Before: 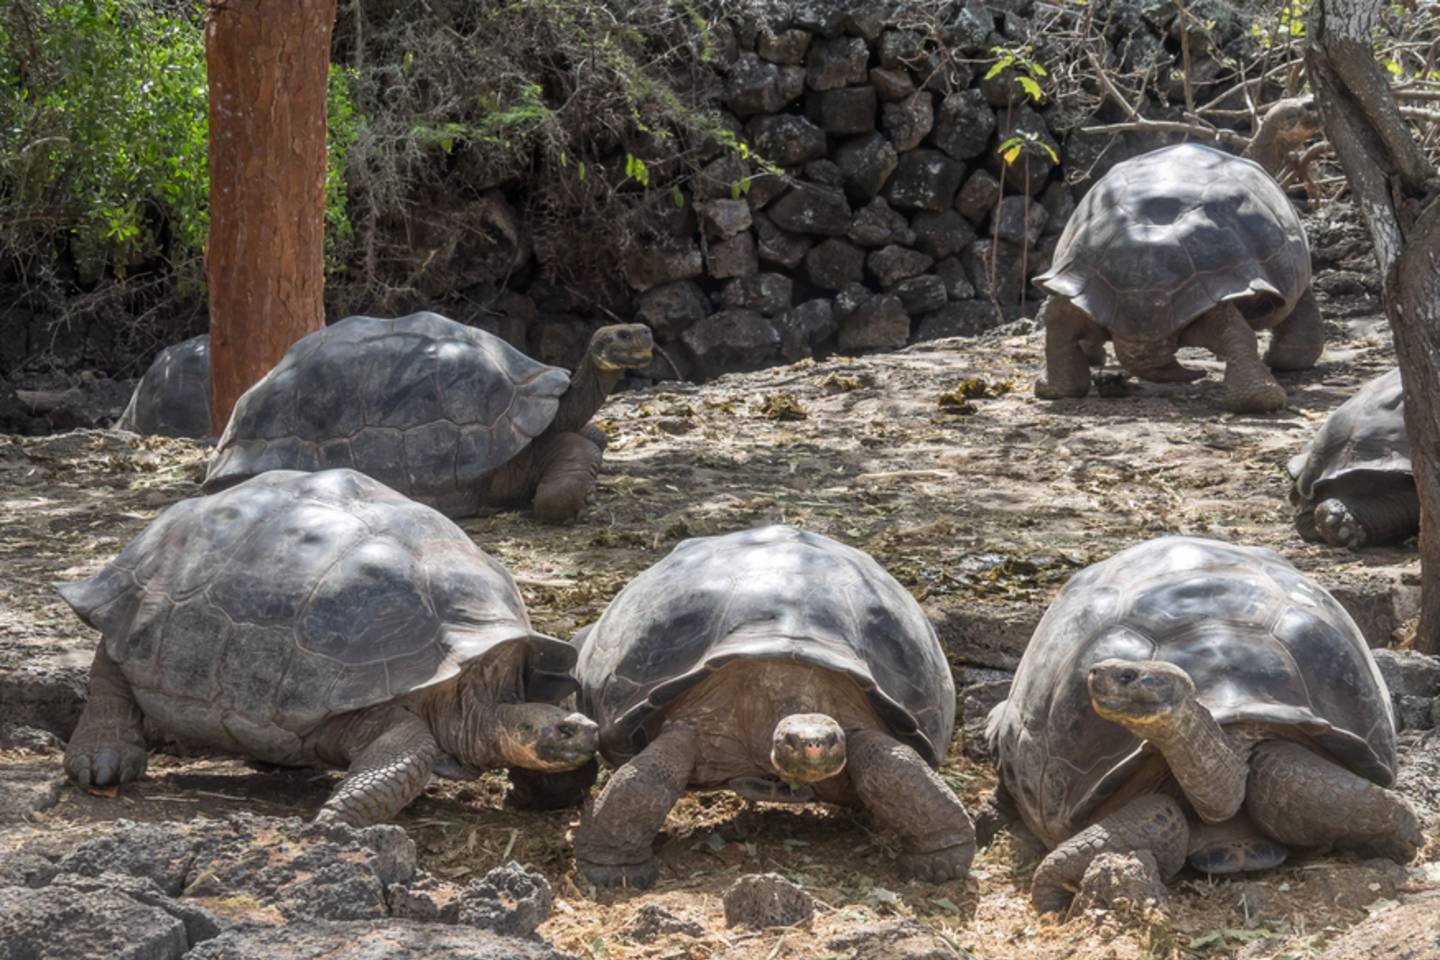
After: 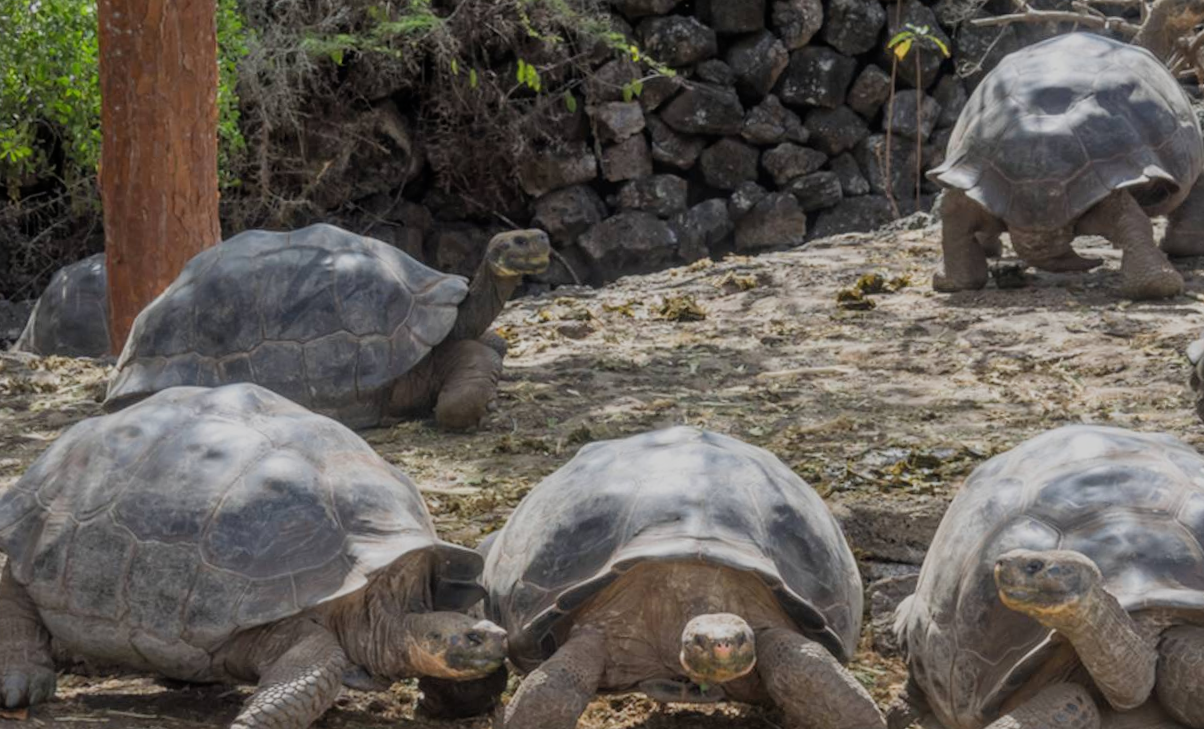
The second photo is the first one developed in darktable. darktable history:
filmic rgb: black relative exposure -13 EV, threshold 3 EV, target white luminance 85%, hardness 6.3, latitude 42.11%, contrast 0.858, shadows ↔ highlights balance 8.63%, color science v4 (2020), enable highlight reconstruction true
rotate and perspective: rotation -1.77°, lens shift (horizontal) 0.004, automatic cropping off
crop: left 7.856%, top 11.836%, right 10.12%, bottom 15.387%
